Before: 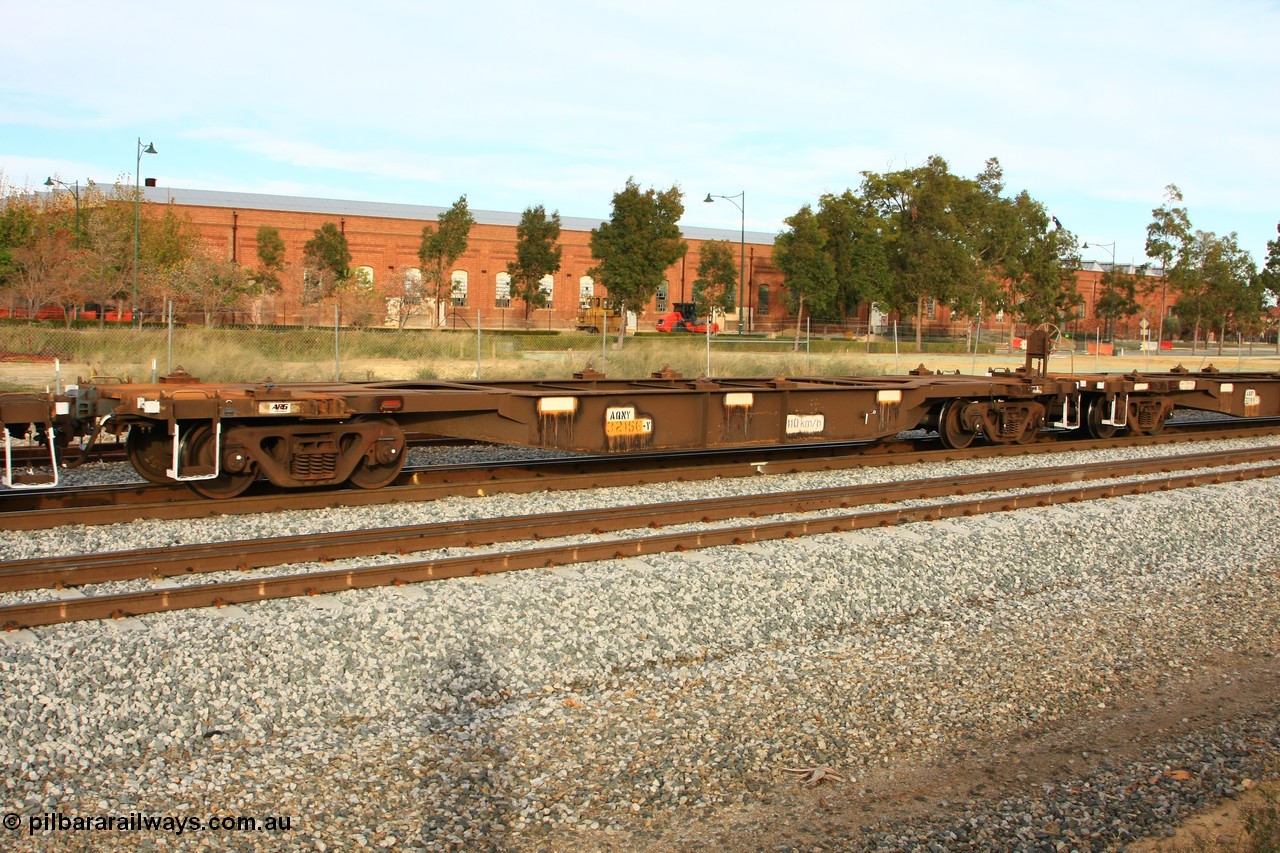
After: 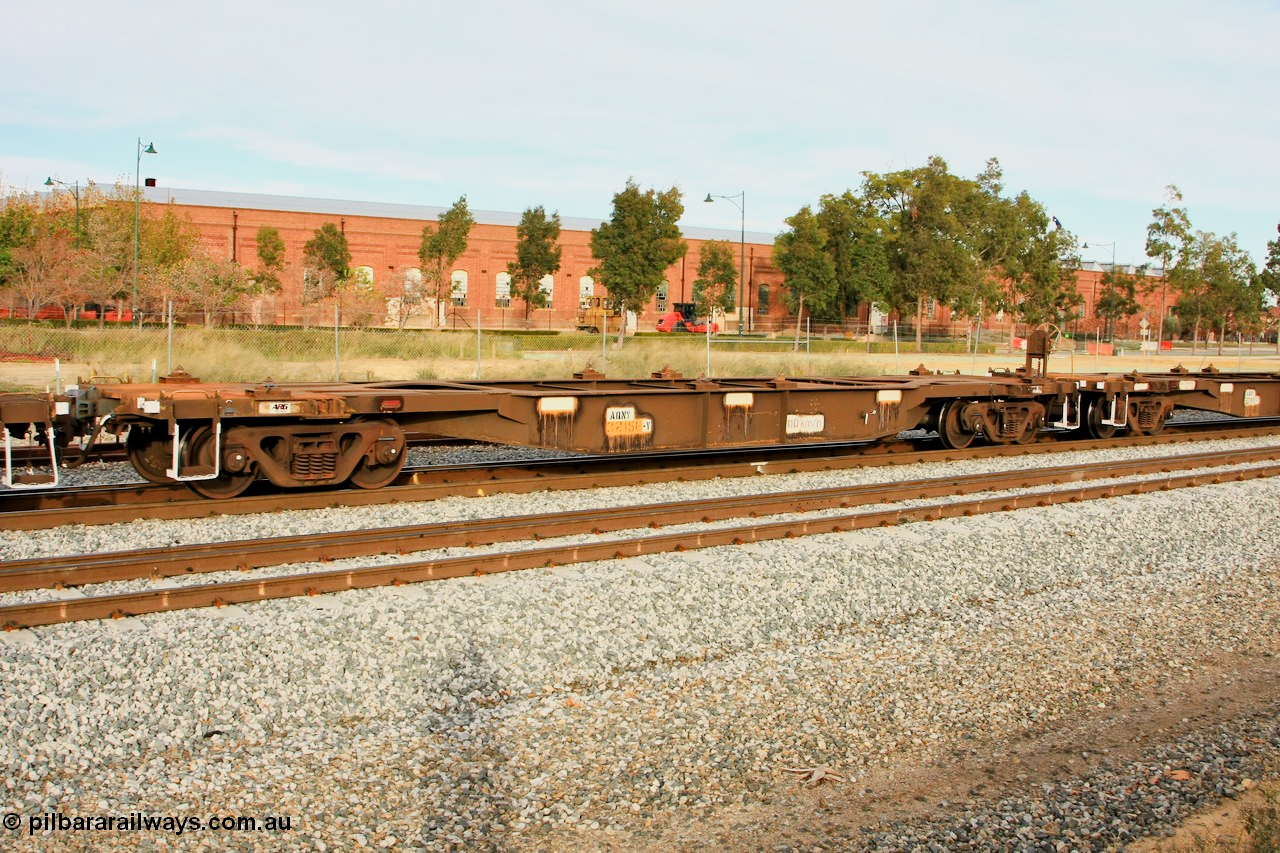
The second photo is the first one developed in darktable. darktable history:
filmic rgb: black relative exposure -7.65 EV, white relative exposure 4.56 EV, hardness 3.61
exposure: black level correction 0, exposure 0.703 EV, compensate highlight preservation false
local contrast: mode bilateral grid, contrast 20, coarseness 50, detail 119%, midtone range 0.2
haze removal: compatibility mode true, adaptive false
